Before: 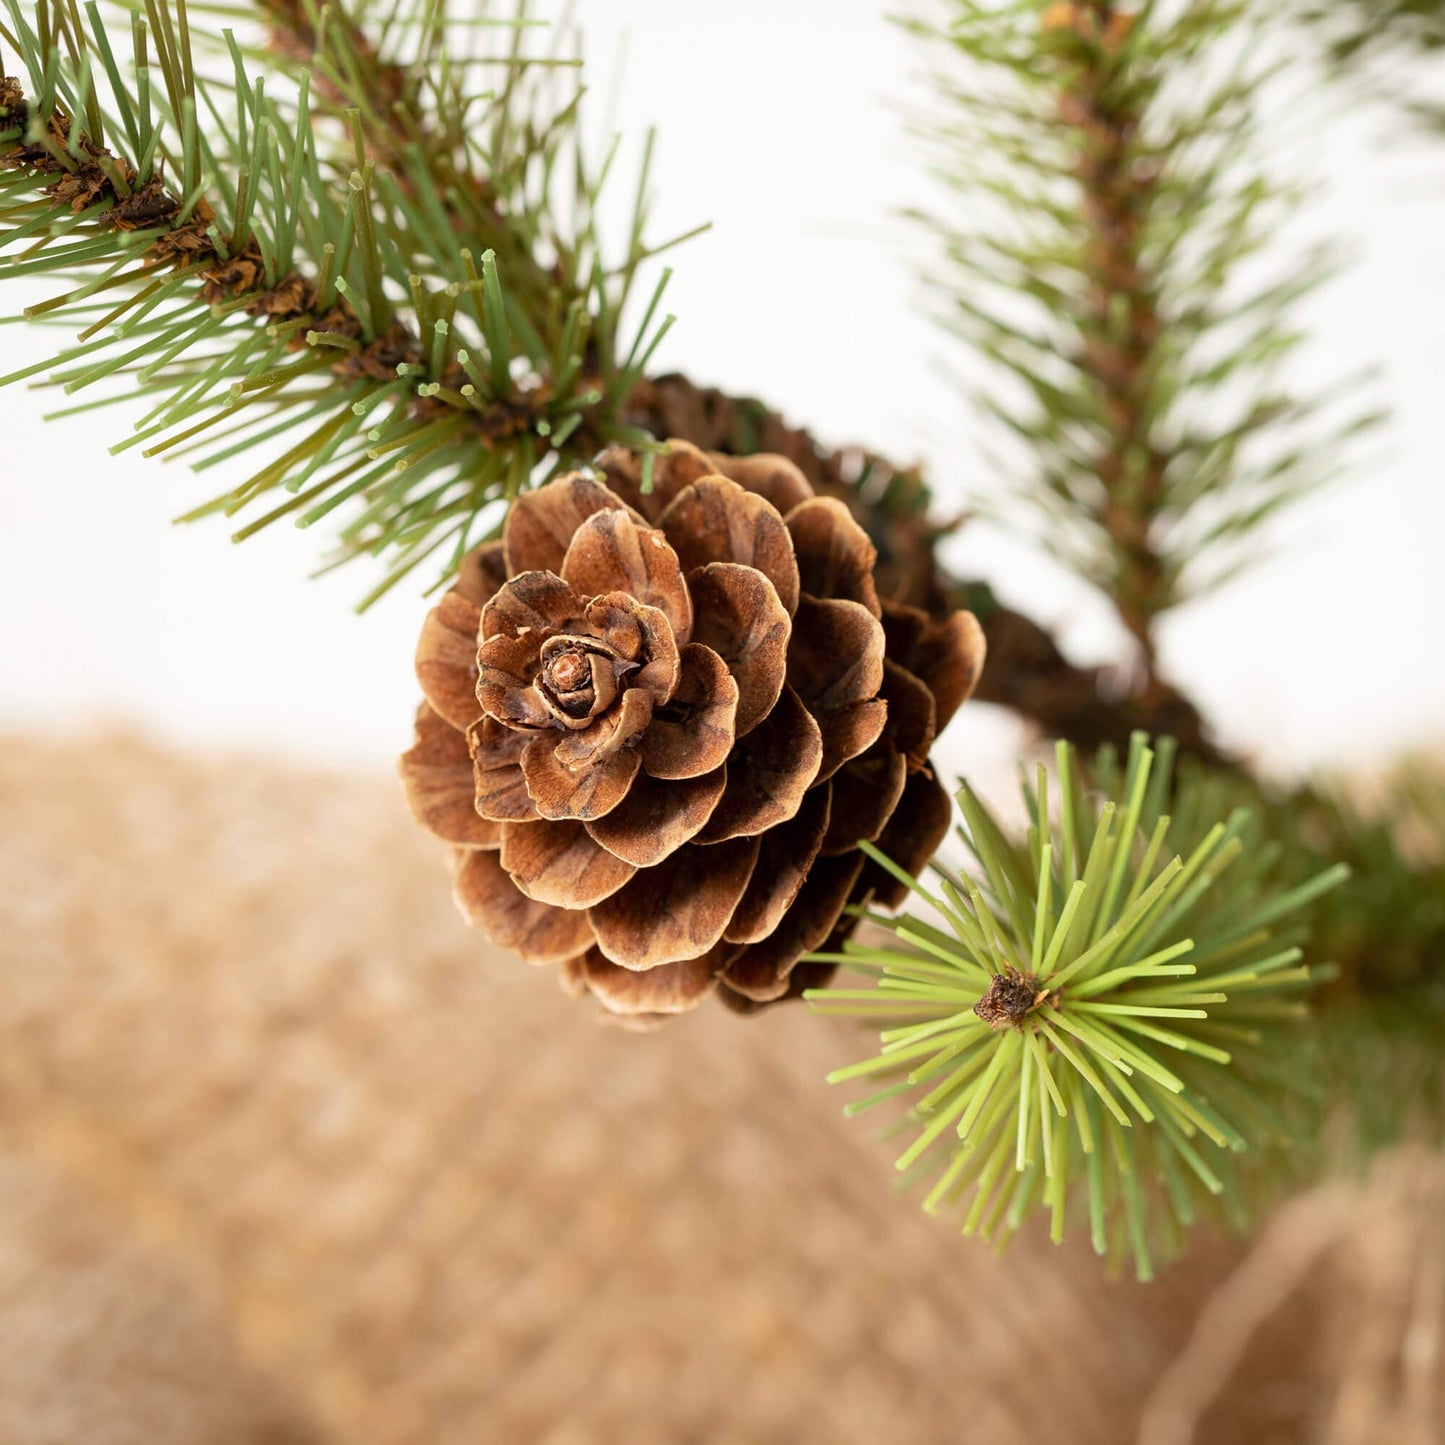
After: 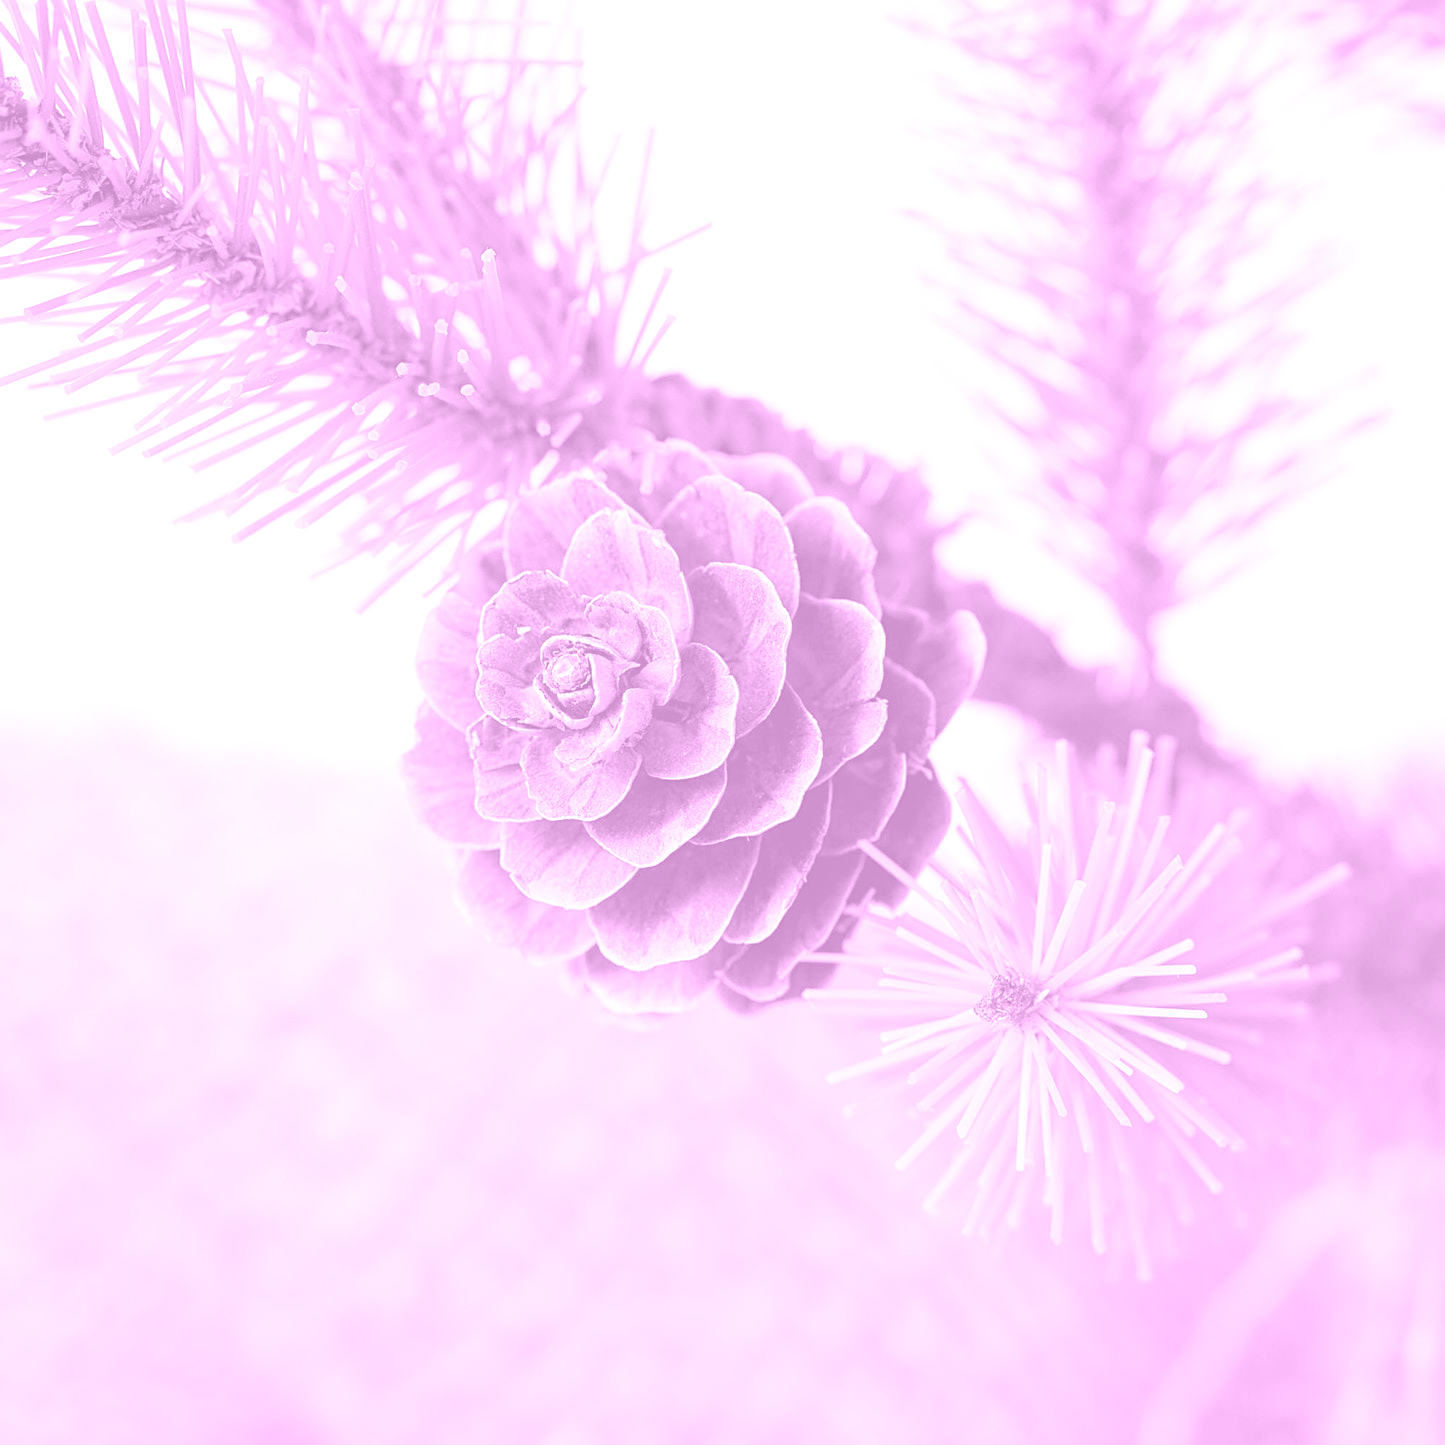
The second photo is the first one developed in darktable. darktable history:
exposure: exposure 1.223 EV, compensate highlight preservation false
colorize: hue 331.2°, saturation 69%, source mix 30.28%, lightness 69.02%, version 1
sharpen: on, module defaults
